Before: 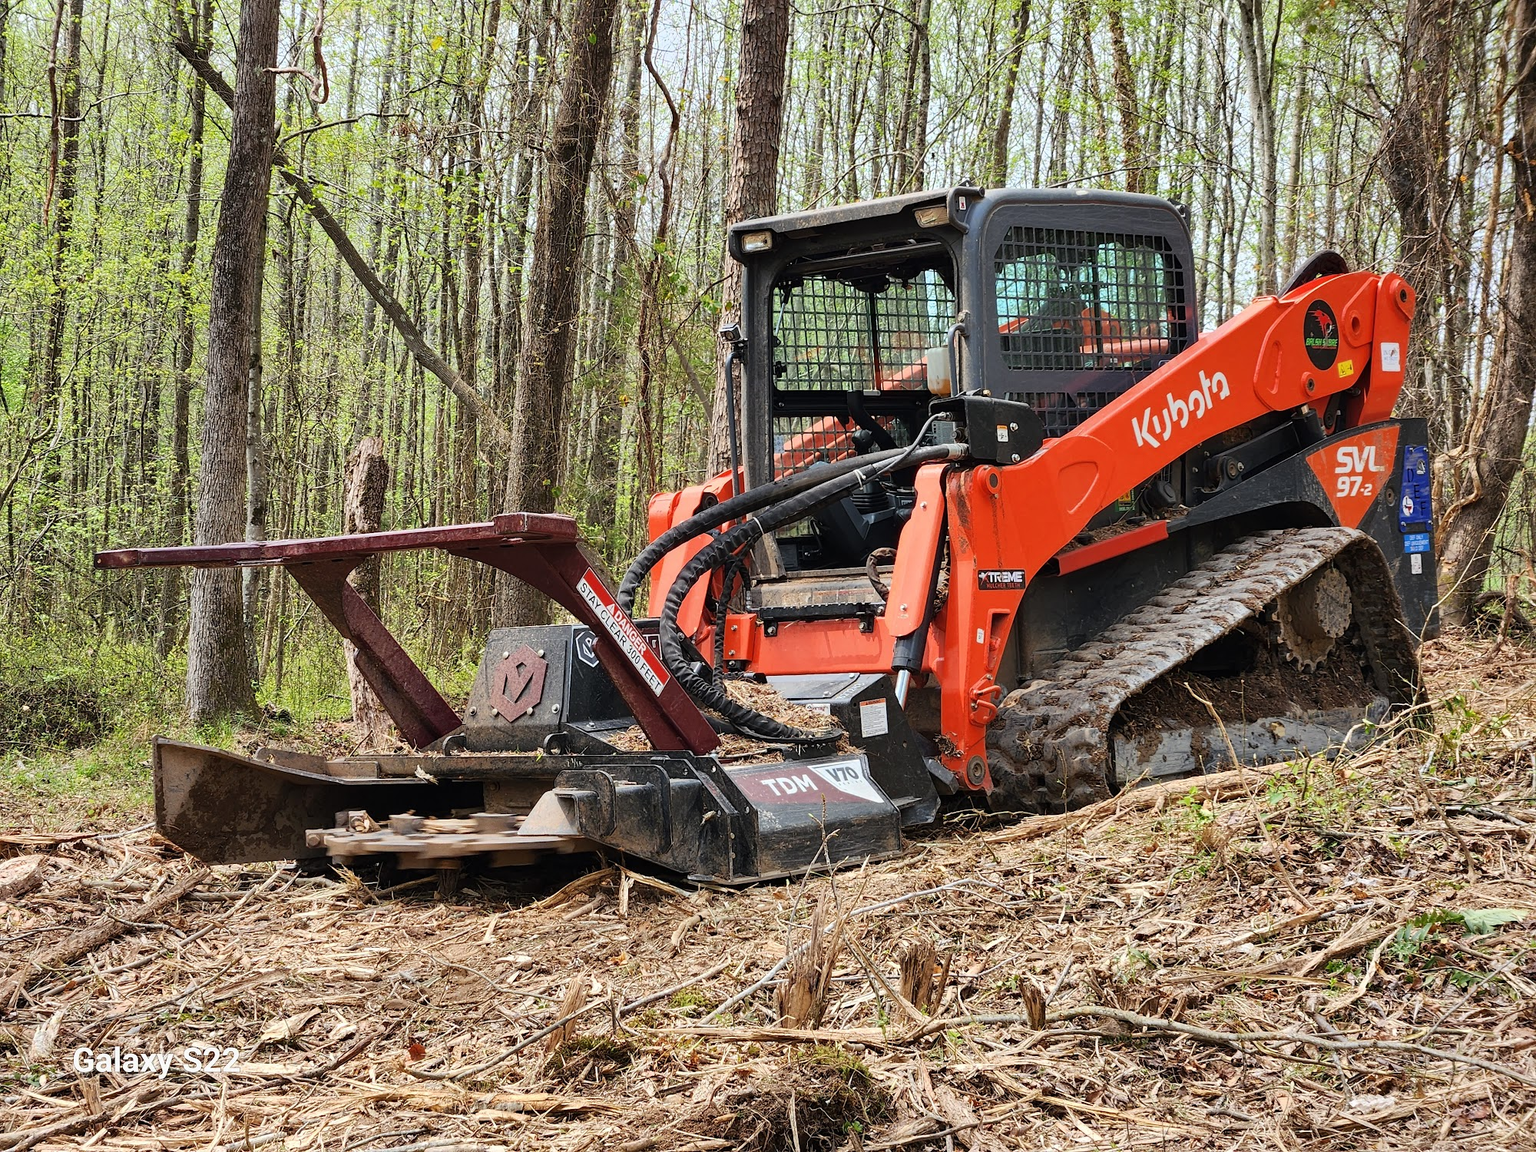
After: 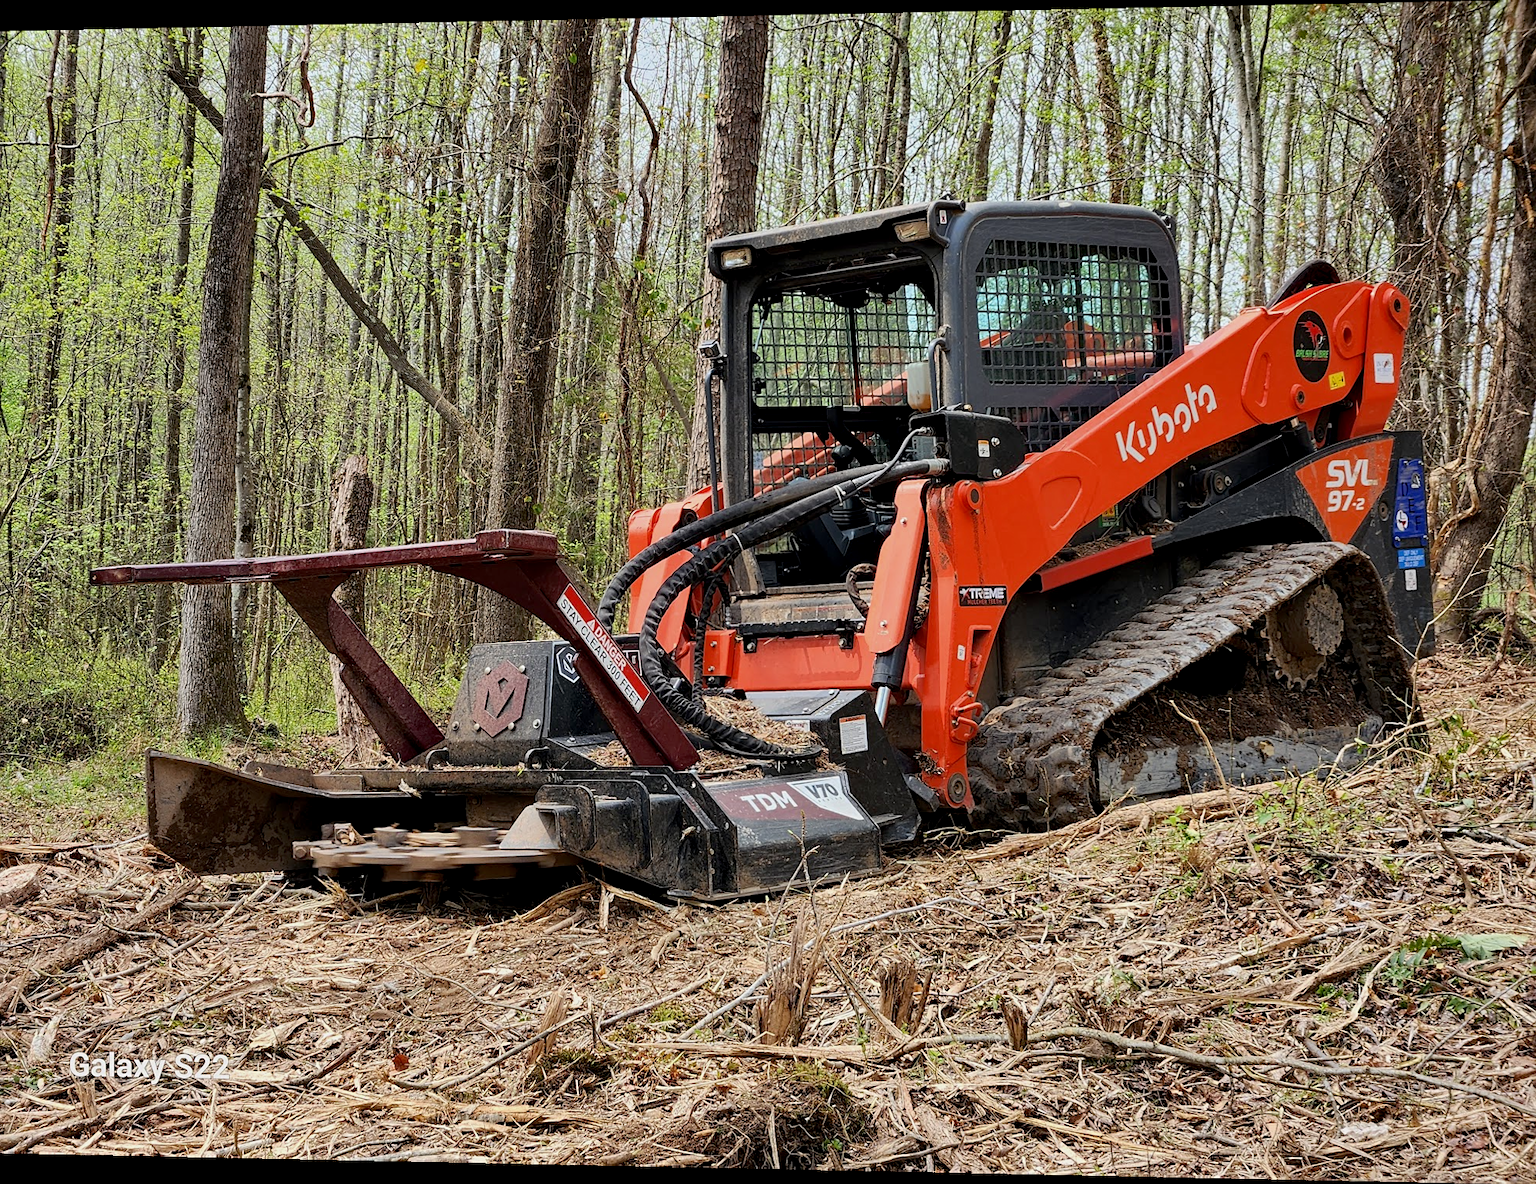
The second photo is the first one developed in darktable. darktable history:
sharpen: amount 0.2
exposure: black level correction 0.006, exposure -0.226 EV, compensate highlight preservation false
rotate and perspective: lens shift (horizontal) -0.055, automatic cropping off
